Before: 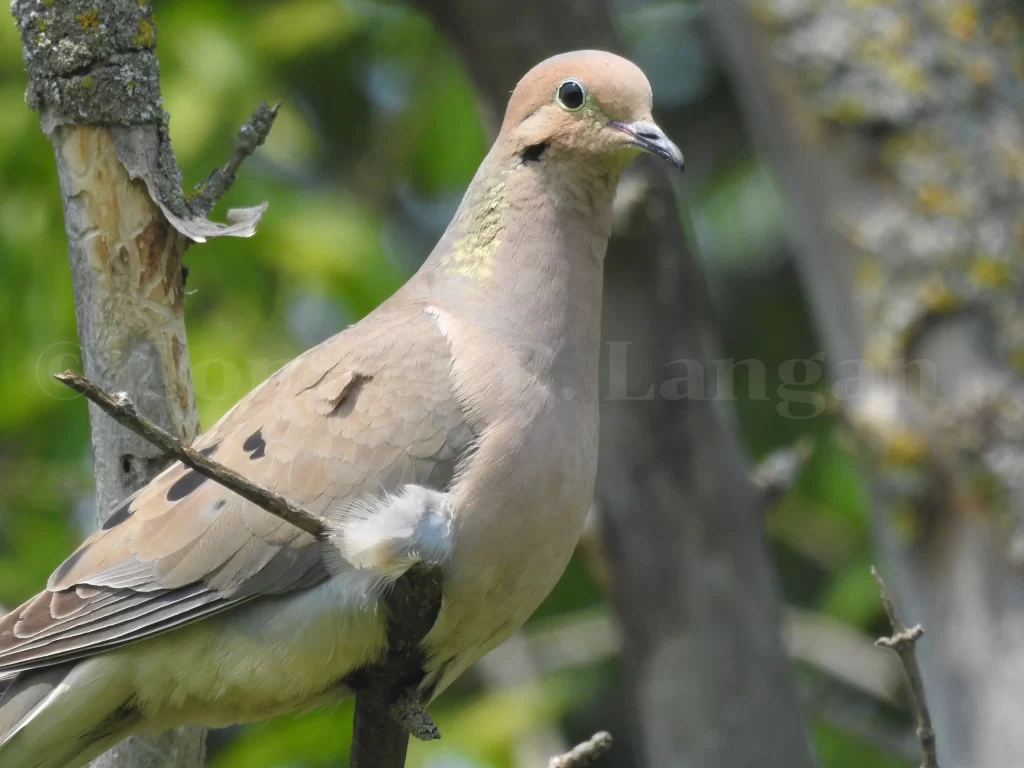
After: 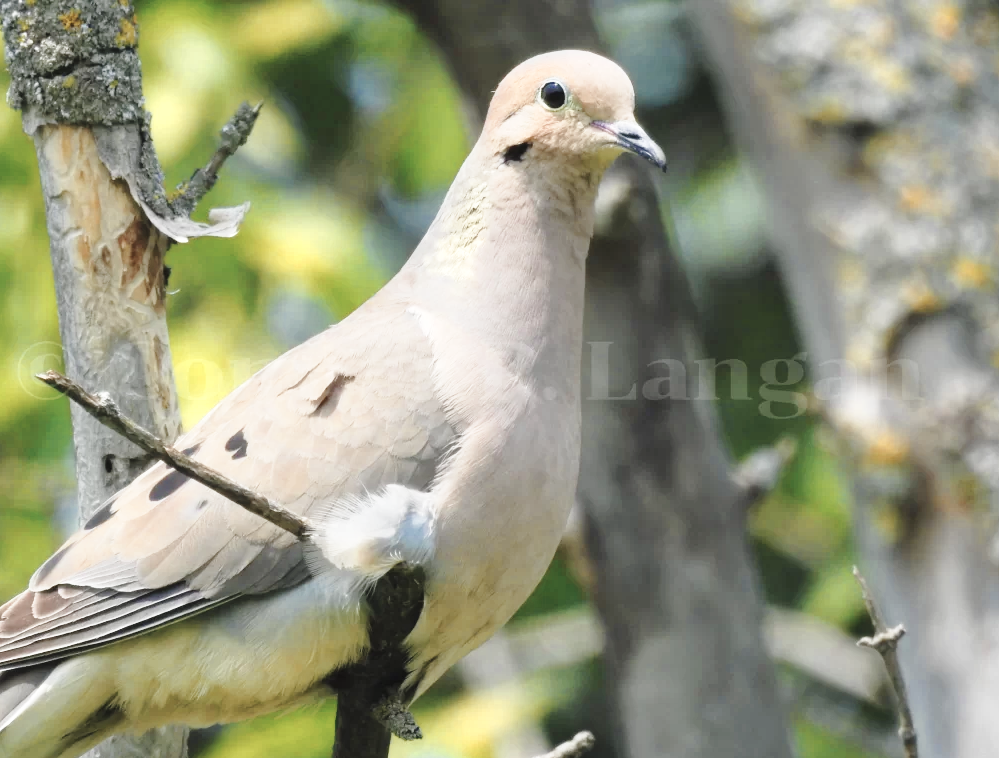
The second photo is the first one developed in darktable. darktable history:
color zones: curves: ch0 [(0, 0.473) (0.001, 0.473) (0.226, 0.548) (0.4, 0.589) (0.525, 0.54) (0.728, 0.403) (0.999, 0.473) (1, 0.473)]; ch1 [(0, 0.619) (0.001, 0.619) (0.234, 0.388) (0.4, 0.372) (0.528, 0.422) (0.732, 0.53) (0.999, 0.619) (1, 0.619)]; ch2 [(0, 0.547) (0.001, 0.547) (0.226, 0.45) (0.4, 0.525) (0.525, 0.585) (0.8, 0.511) (0.999, 0.547) (1, 0.547)]
crop and rotate: left 1.774%, right 0.633%, bottom 1.28%
base curve: curves: ch0 [(0, 0) (0.028, 0.03) (0.121, 0.232) (0.46, 0.748) (0.859, 0.968) (1, 1)], preserve colors none
